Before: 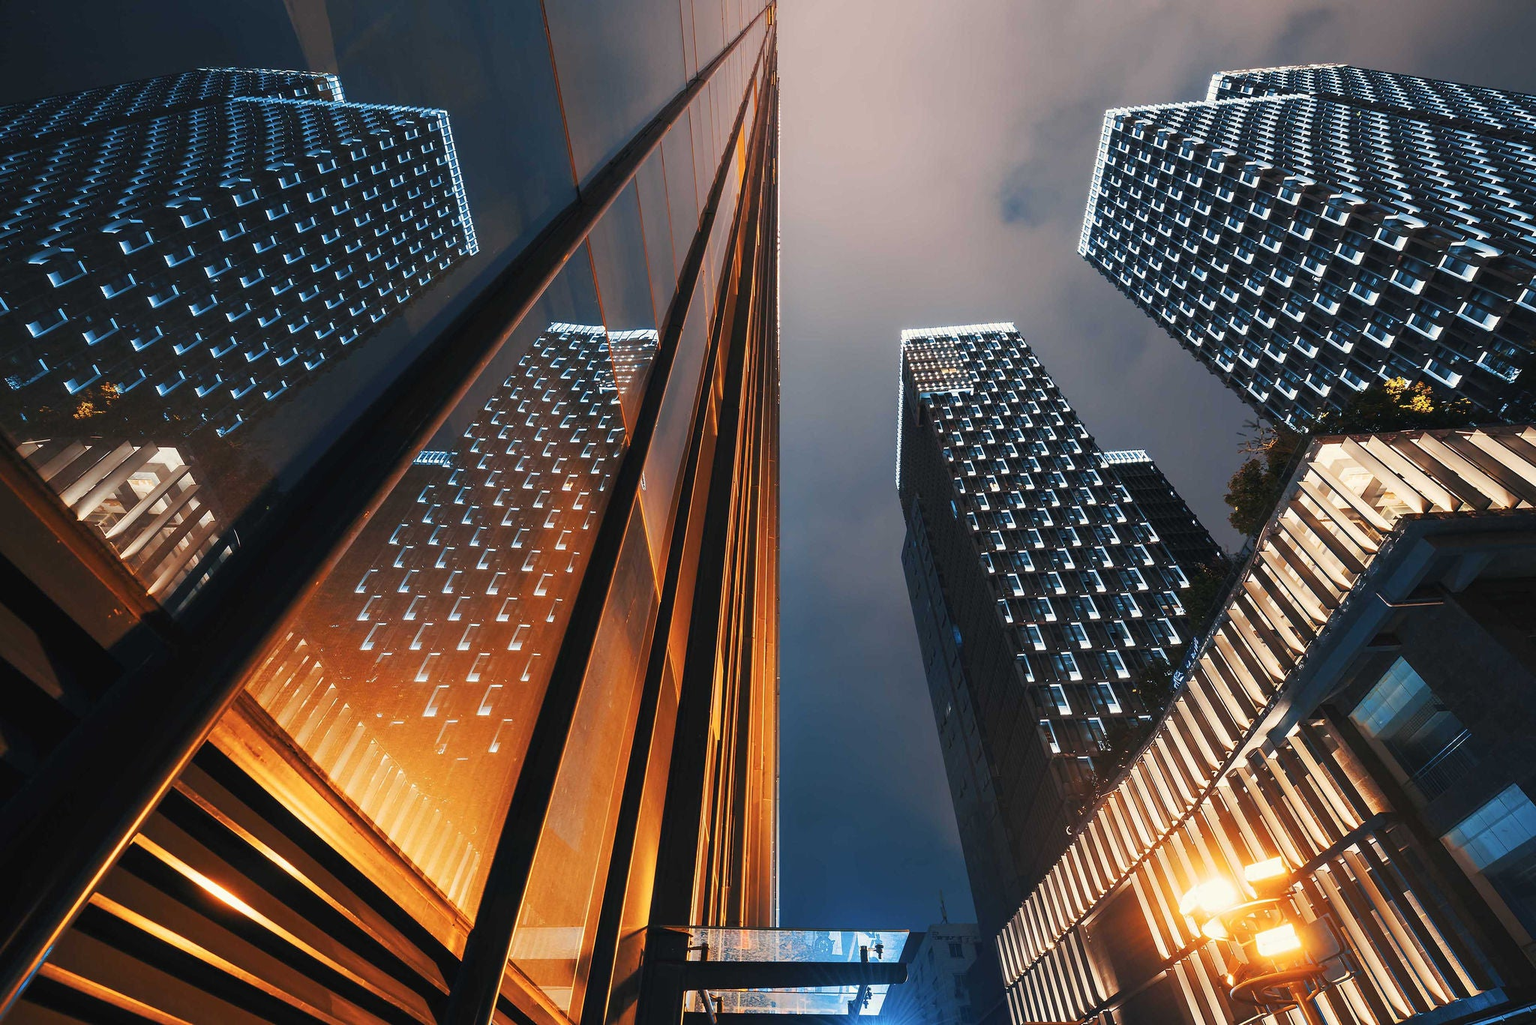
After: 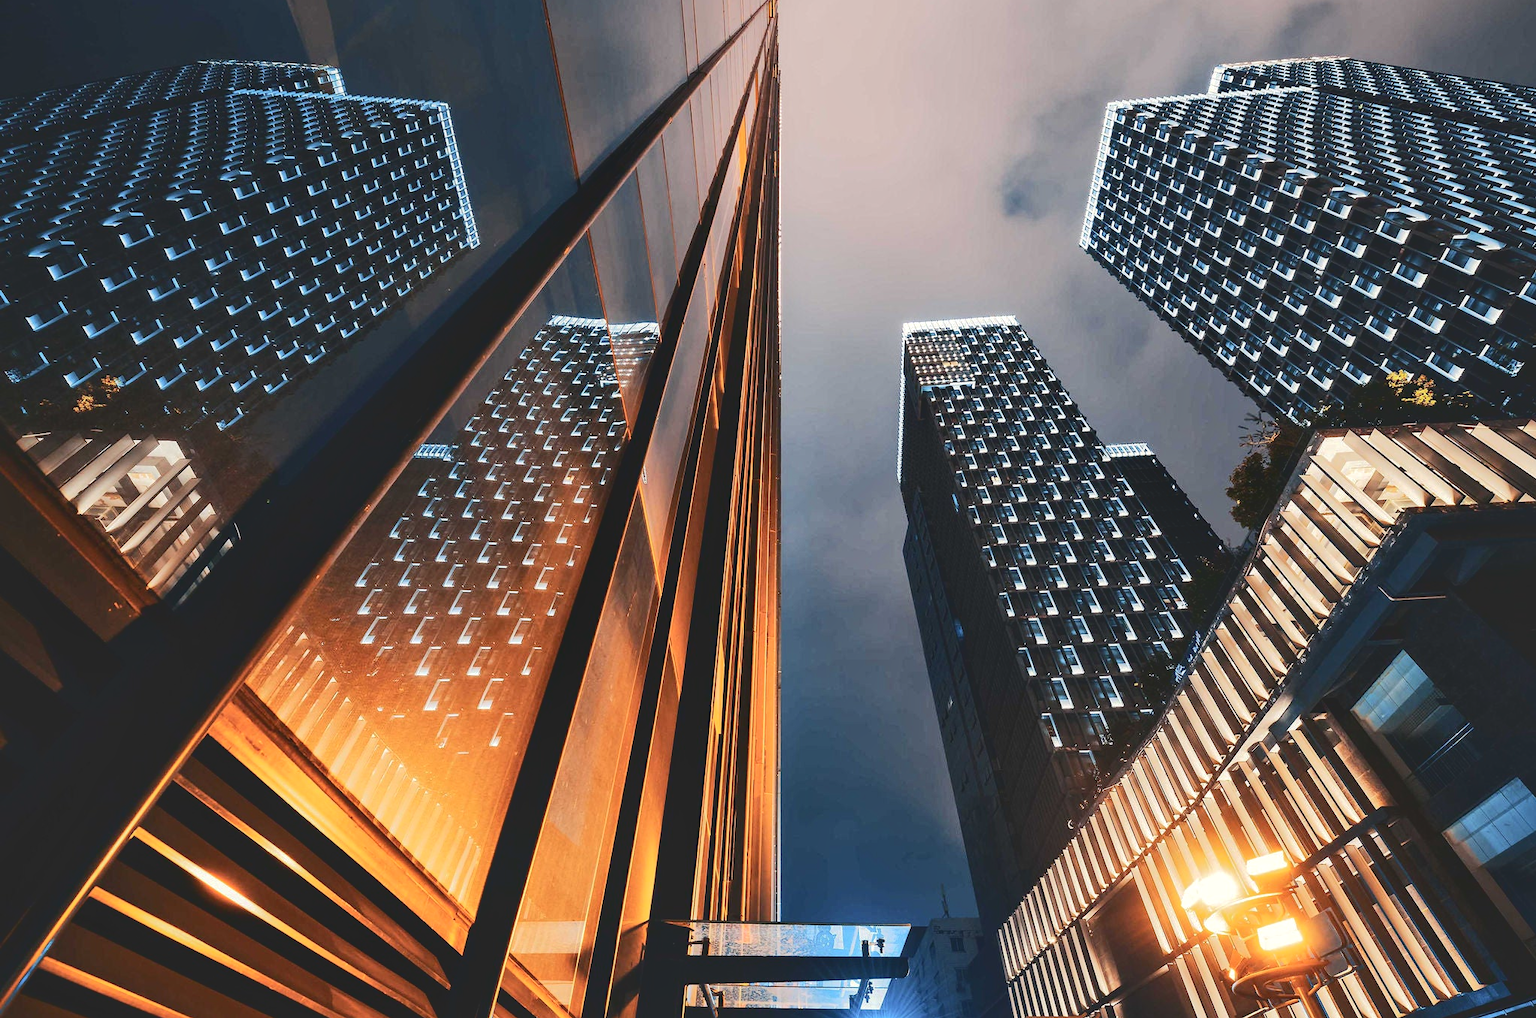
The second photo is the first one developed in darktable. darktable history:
local contrast: mode bilateral grid, contrast 20, coarseness 50, detail 148%, midtone range 0.2
tone curve: curves: ch0 [(0, 0) (0.003, 0.145) (0.011, 0.148) (0.025, 0.15) (0.044, 0.159) (0.069, 0.16) (0.1, 0.164) (0.136, 0.182) (0.177, 0.213) (0.224, 0.247) (0.277, 0.298) (0.335, 0.37) (0.399, 0.456) (0.468, 0.552) (0.543, 0.641) (0.623, 0.713) (0.709, 0.768) (0.801, 0.825) (0.898, 0.868) (1, 1)], color space Lab, independent channels, preserve colors none
crop: top 0.775%, right 0.11%
